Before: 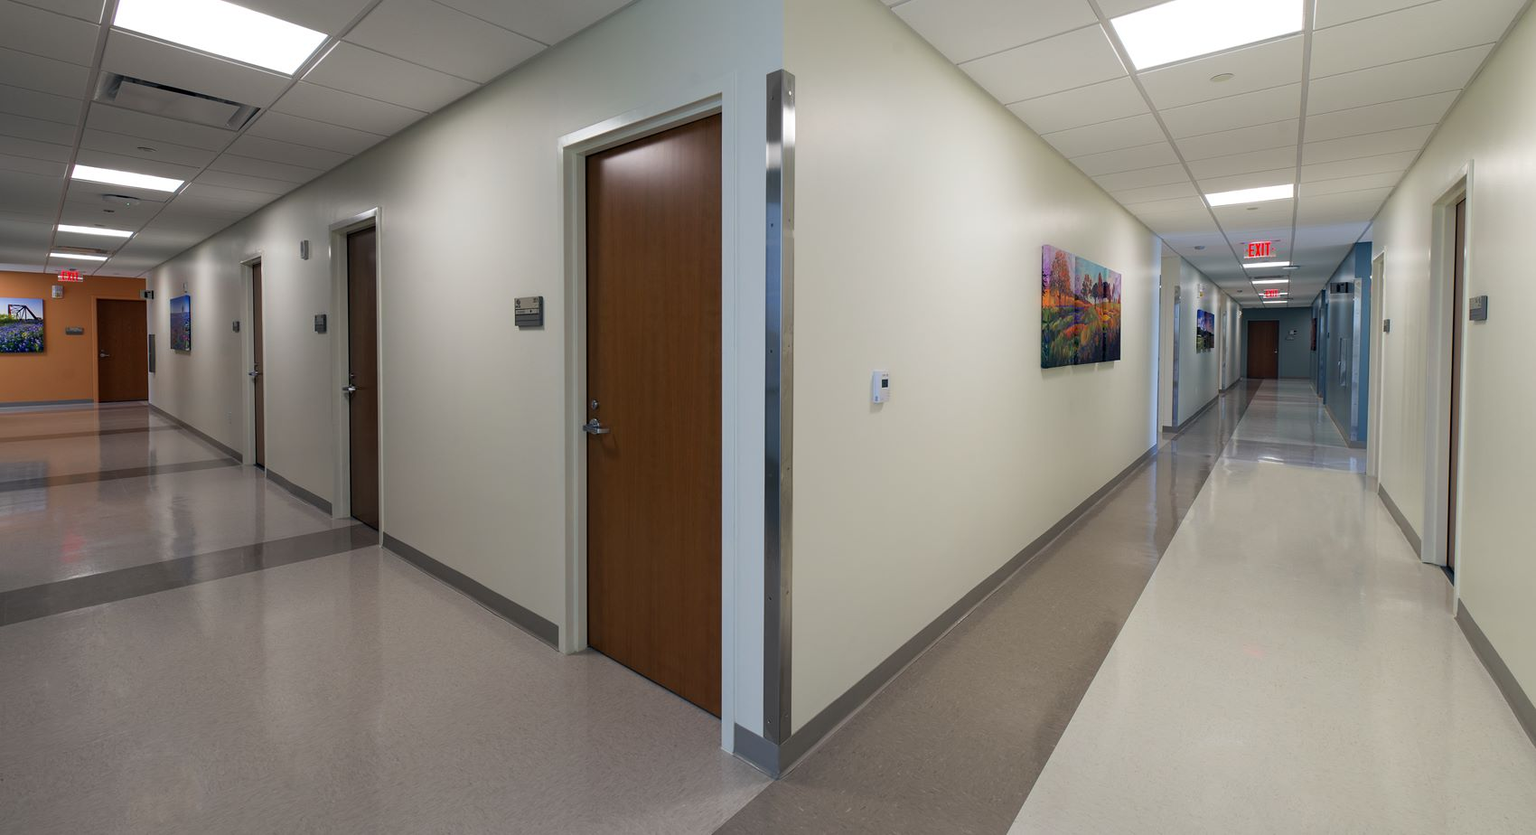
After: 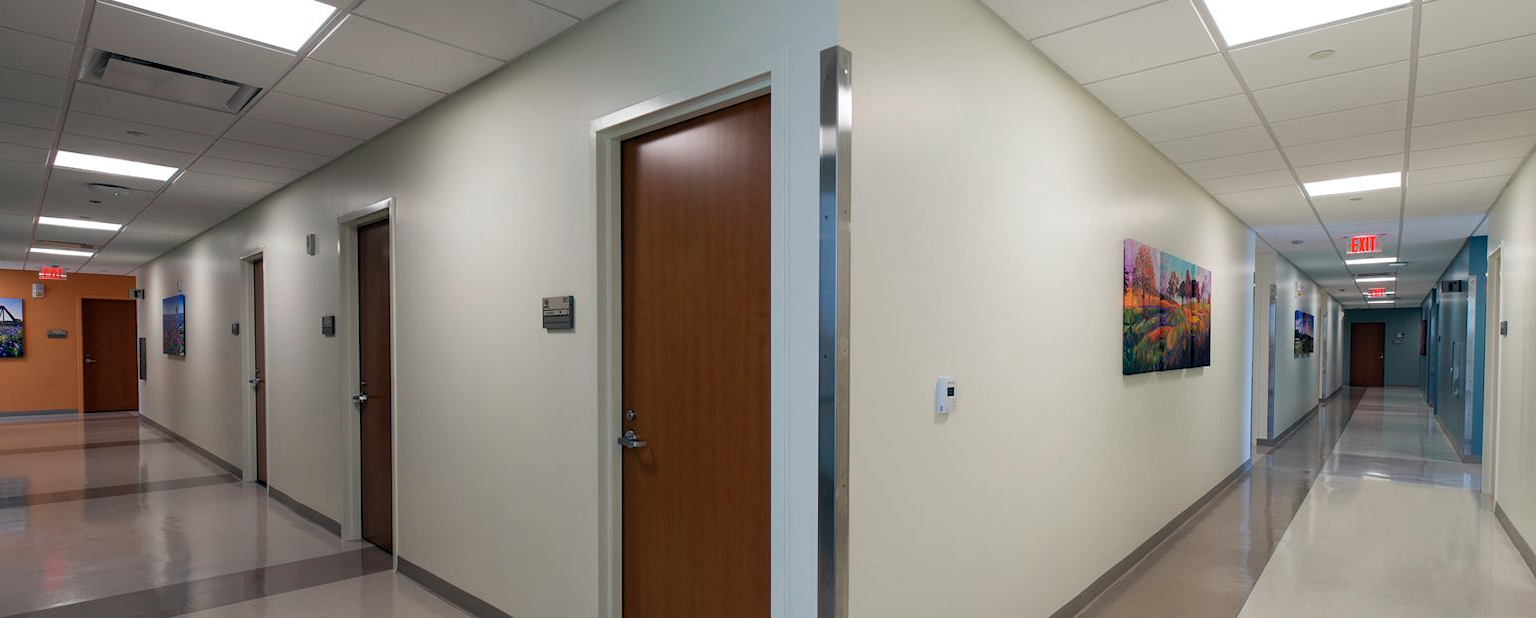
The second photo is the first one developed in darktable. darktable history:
crop: left 1.526%, top 3.443%, right 7.733%, bottom 28.467%
contrast brightness saturation: saturation -0.102
